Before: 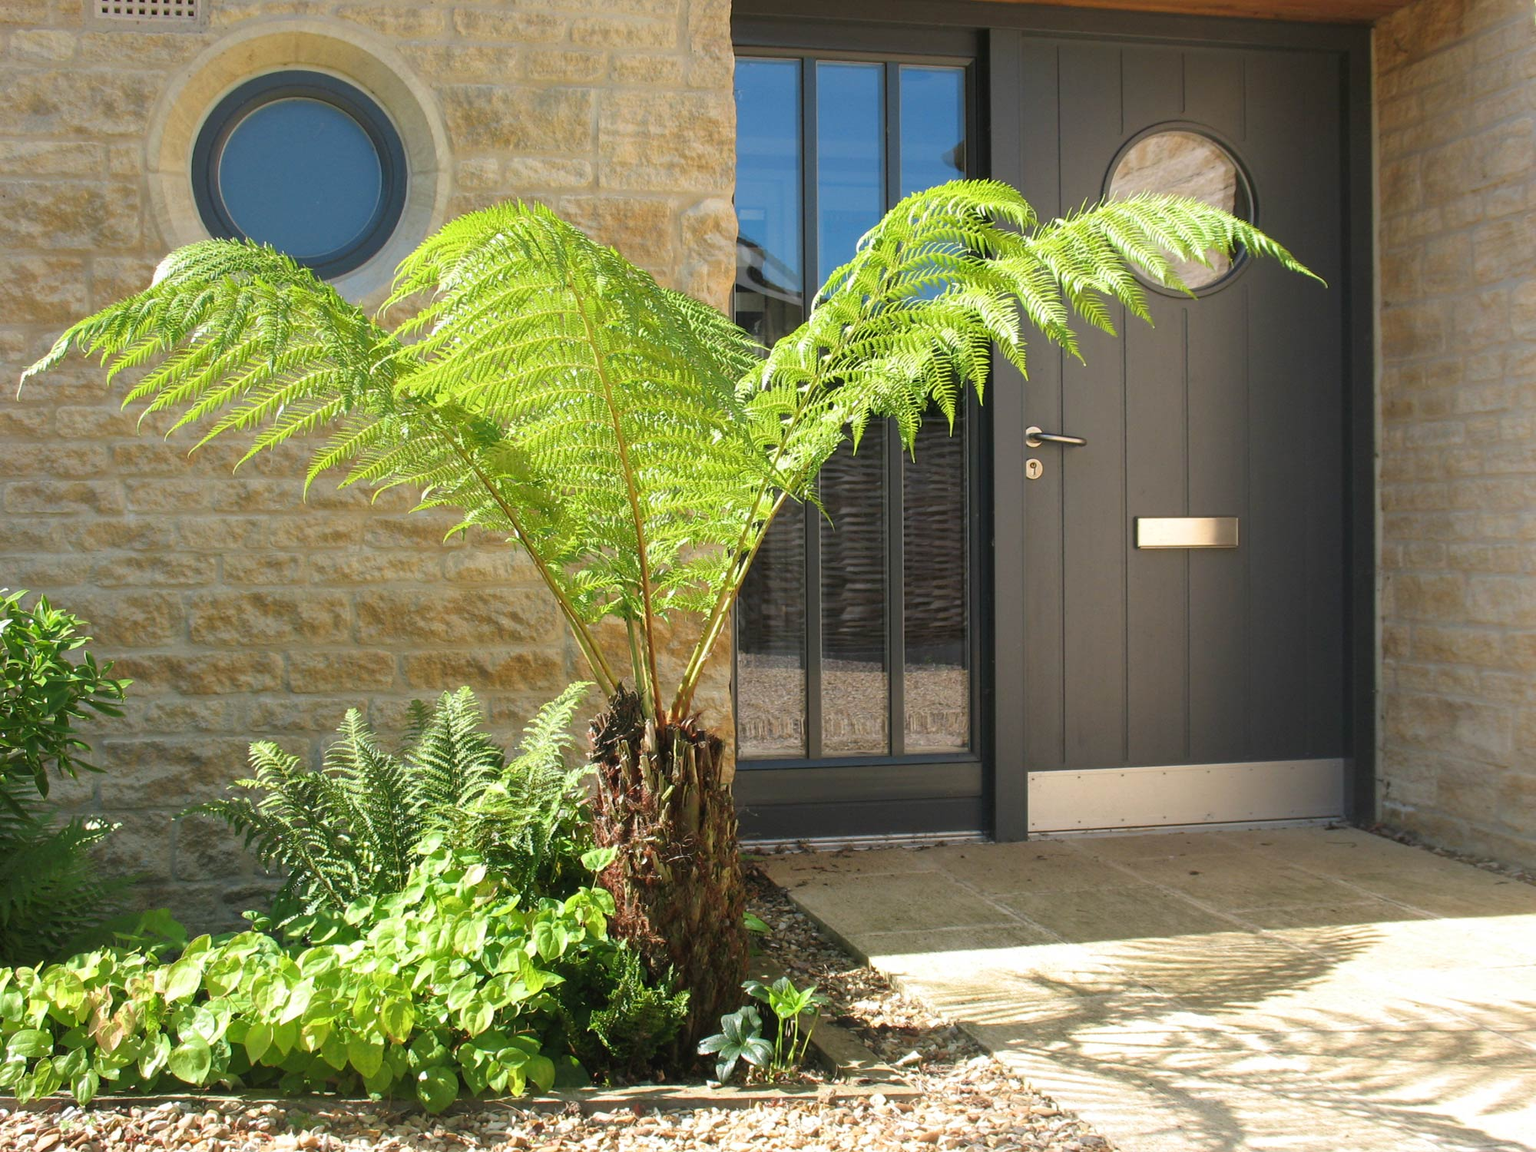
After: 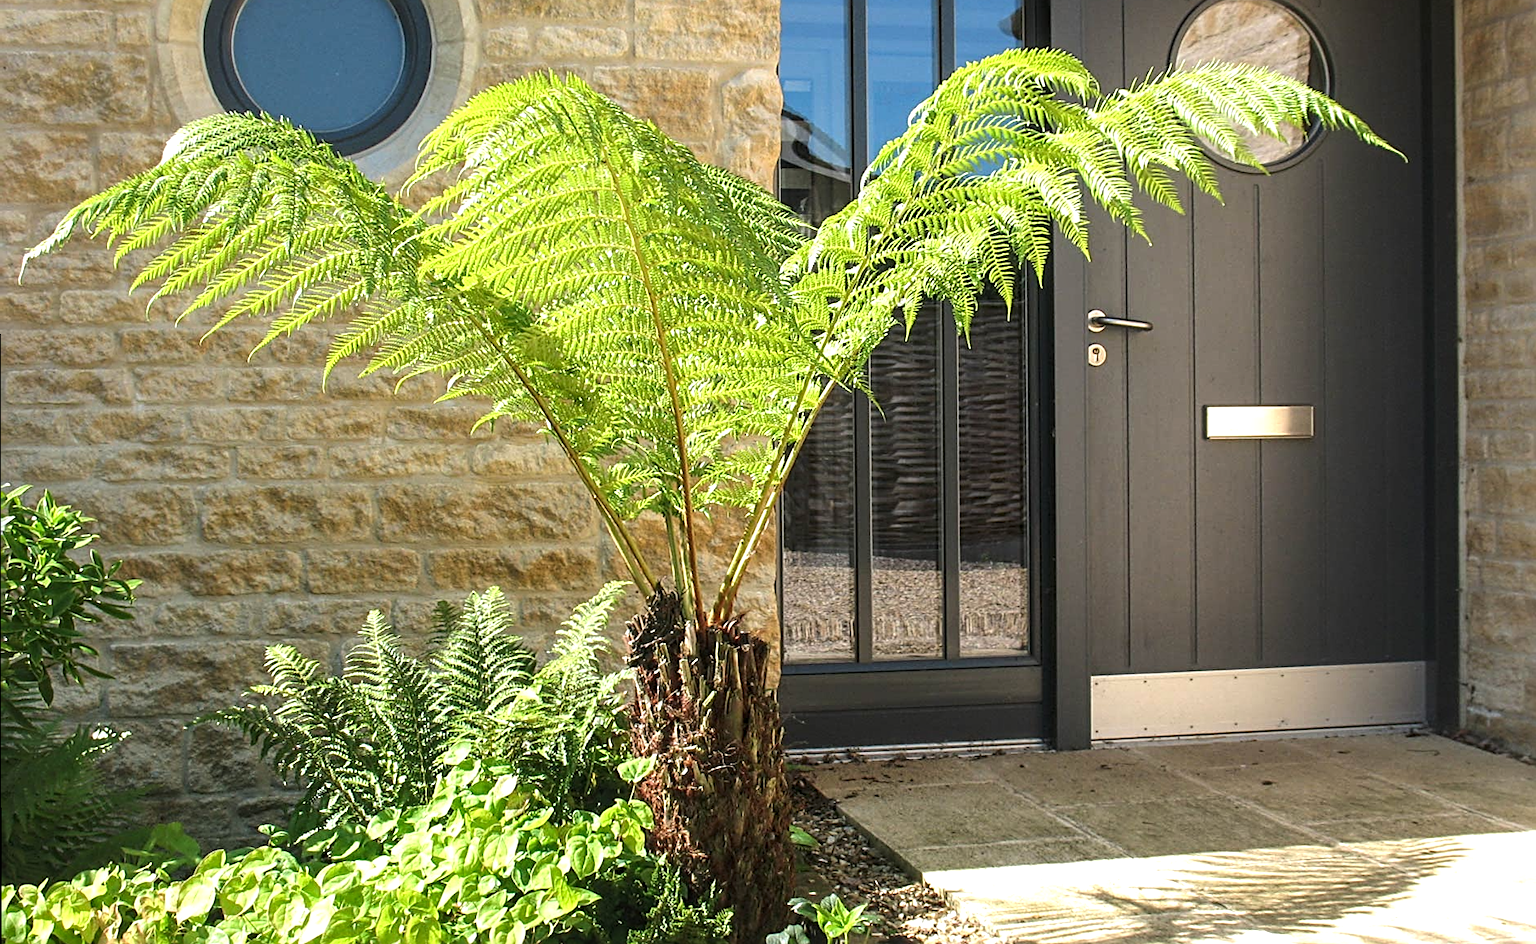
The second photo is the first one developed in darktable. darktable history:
tone equalizer: -8 EV -0.396 EV, -7 EV -0.37 EV, -6 EV -0.36 EV, -5 EV -0.258 EV, -3 EV 0.233 EV, -2 EV 0.334 EV, -1 EV 0.377 EV, +0 EV 0.413 EV, edges refinement/feathering 500, mask exposure compensation -1.57 EV, preserve details no
local contrast: on, module defaults
sharpen: radius 2.533, amount 0.619
crop and rotate: angle 0.098°, top 11.726%, right 5.75%, bottom 11.078%
